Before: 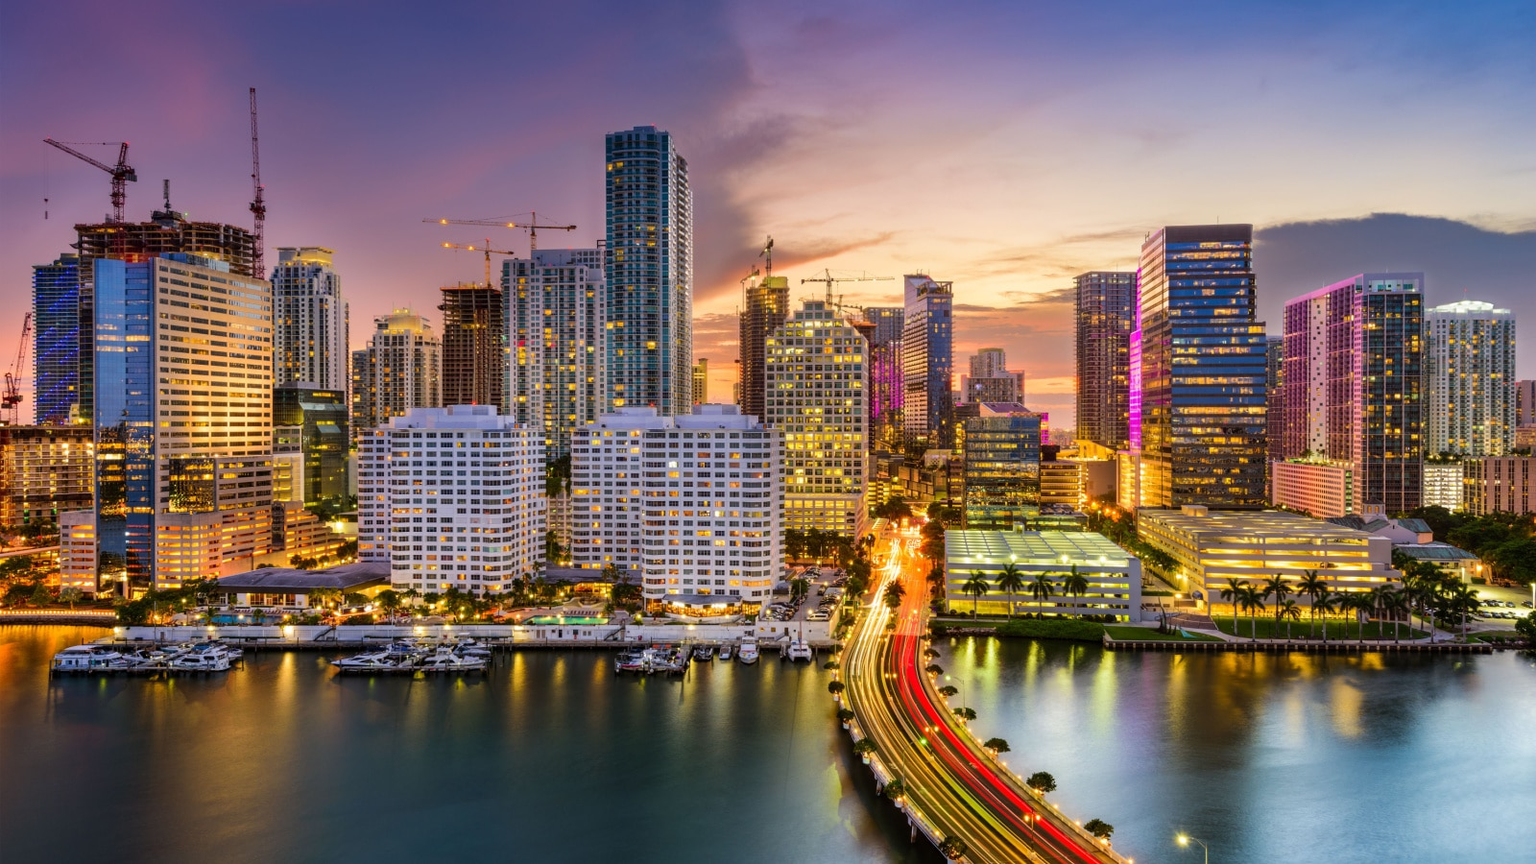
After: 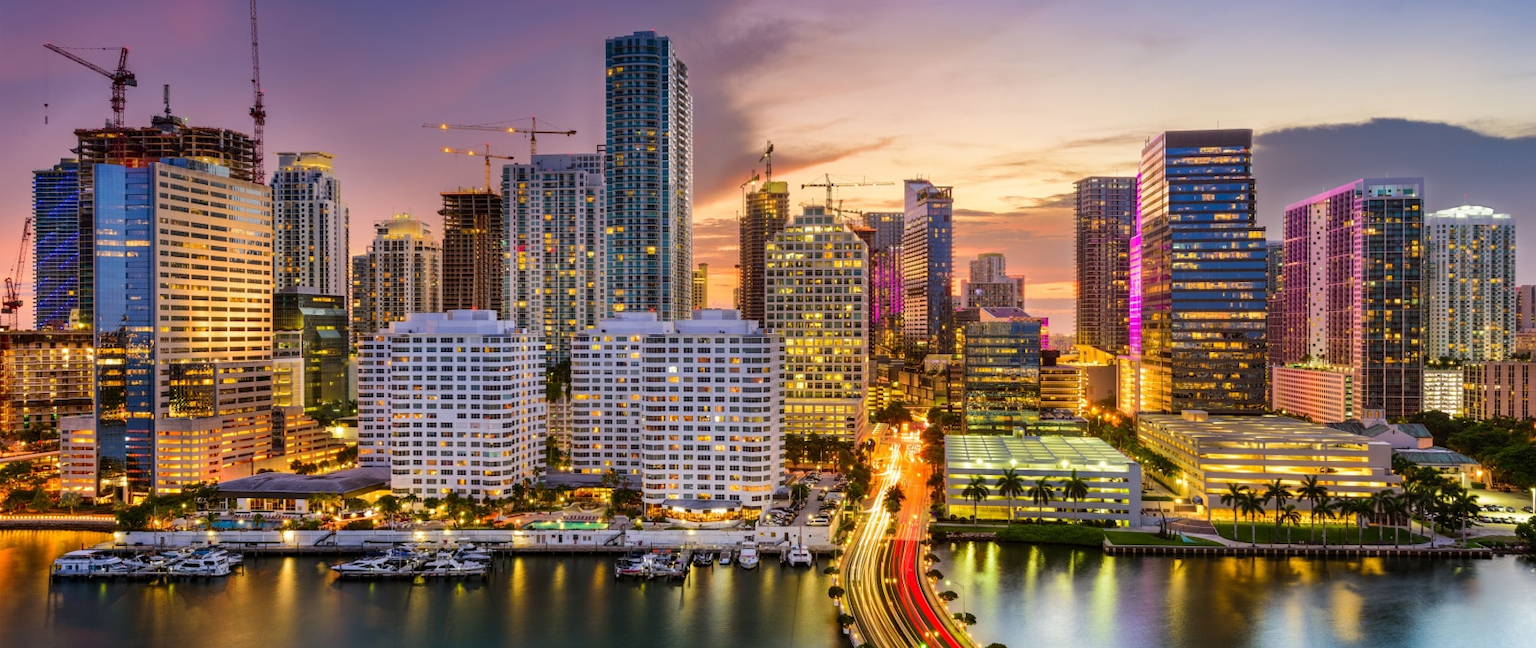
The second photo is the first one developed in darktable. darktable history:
crop: top 11.03%, bottom 13.906%
